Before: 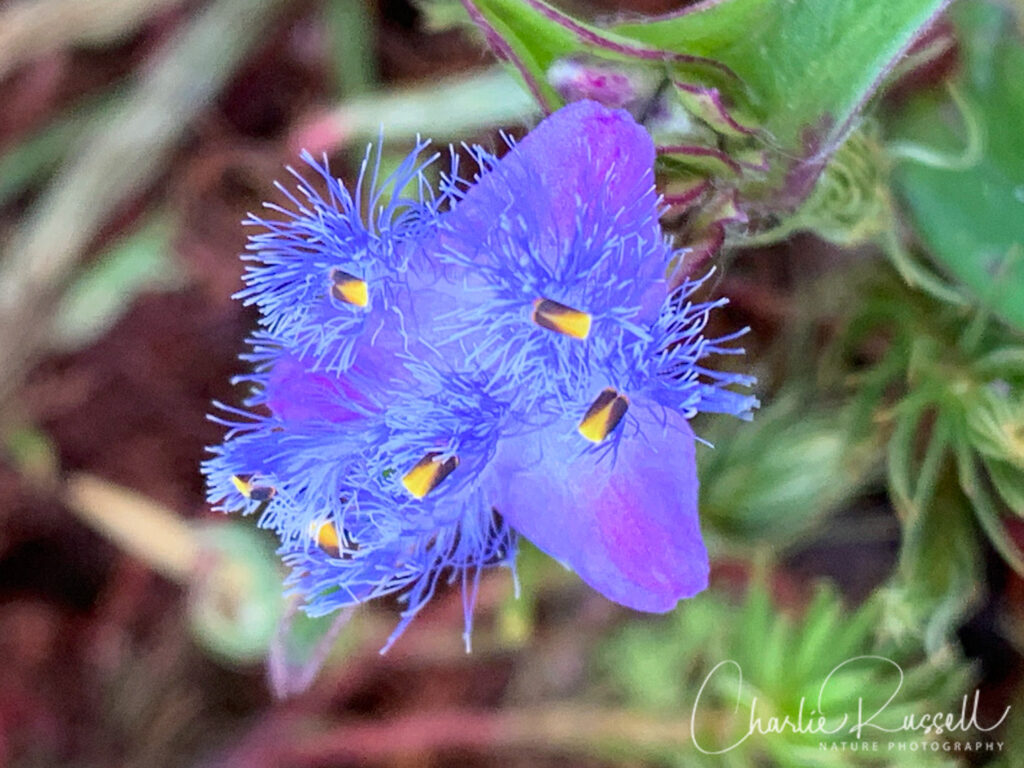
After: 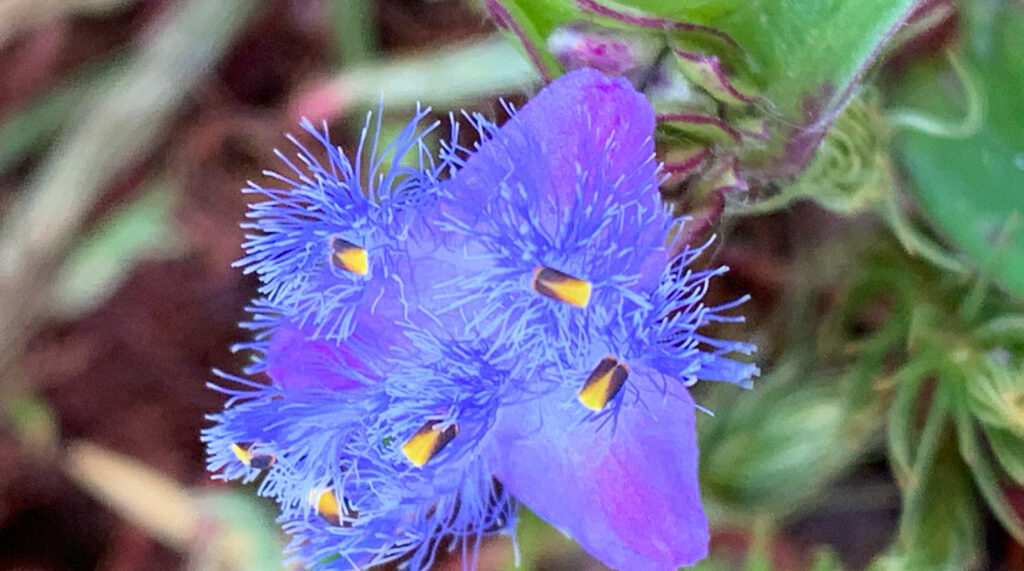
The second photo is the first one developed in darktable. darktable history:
crop: top 4.238%, bottom 21.348%
